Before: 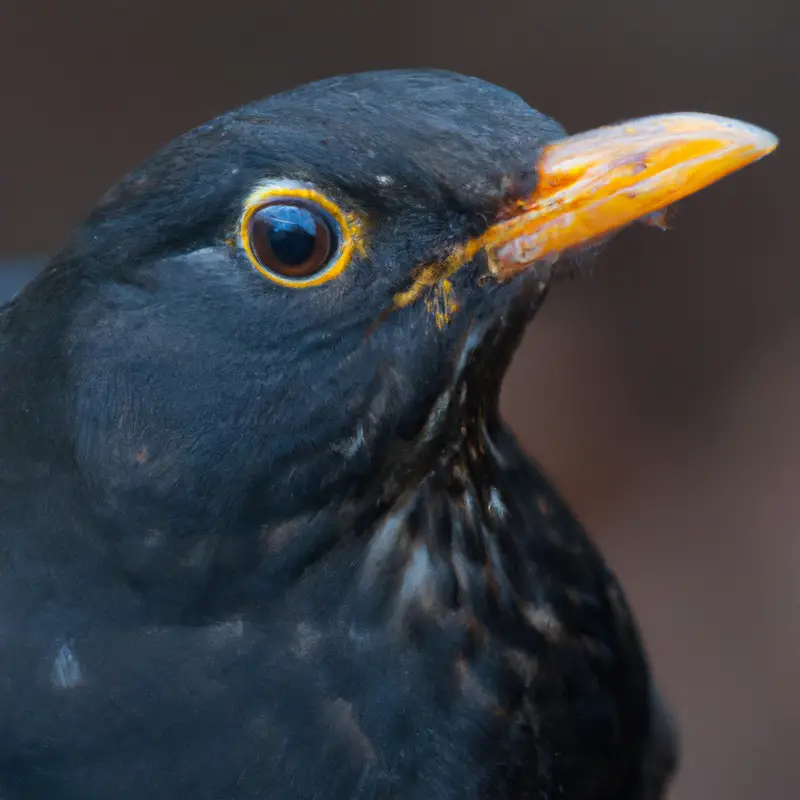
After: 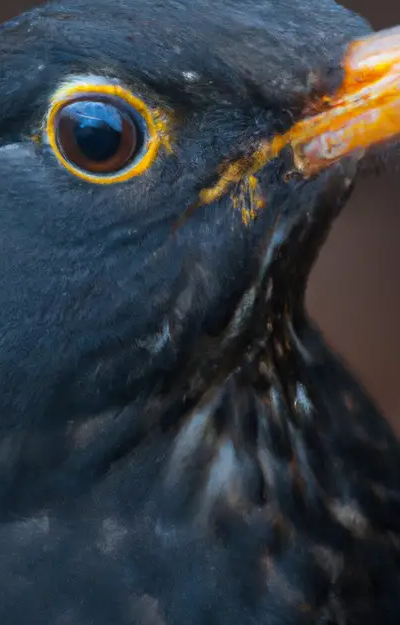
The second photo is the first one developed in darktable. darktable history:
crop and rotate: angle 0.011°, left 24.32%, top 13.033%, right 25.56%, bottom 8.715%
exposure: compensate exposure bias true, compensate highlight preservation false
tone equalizer: edges refinement/feathering 500, mask exposure compensation -1.57 EV, preserve details guided filter
